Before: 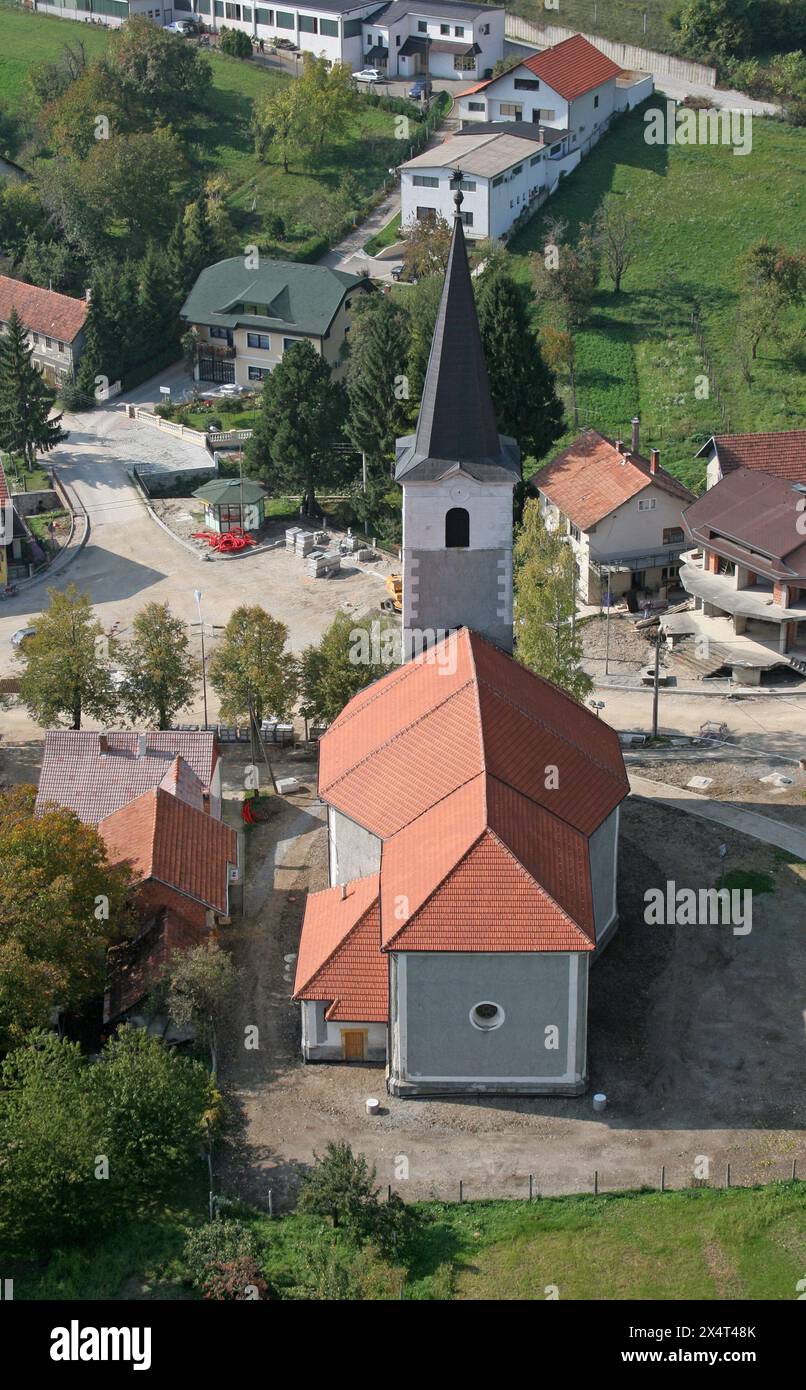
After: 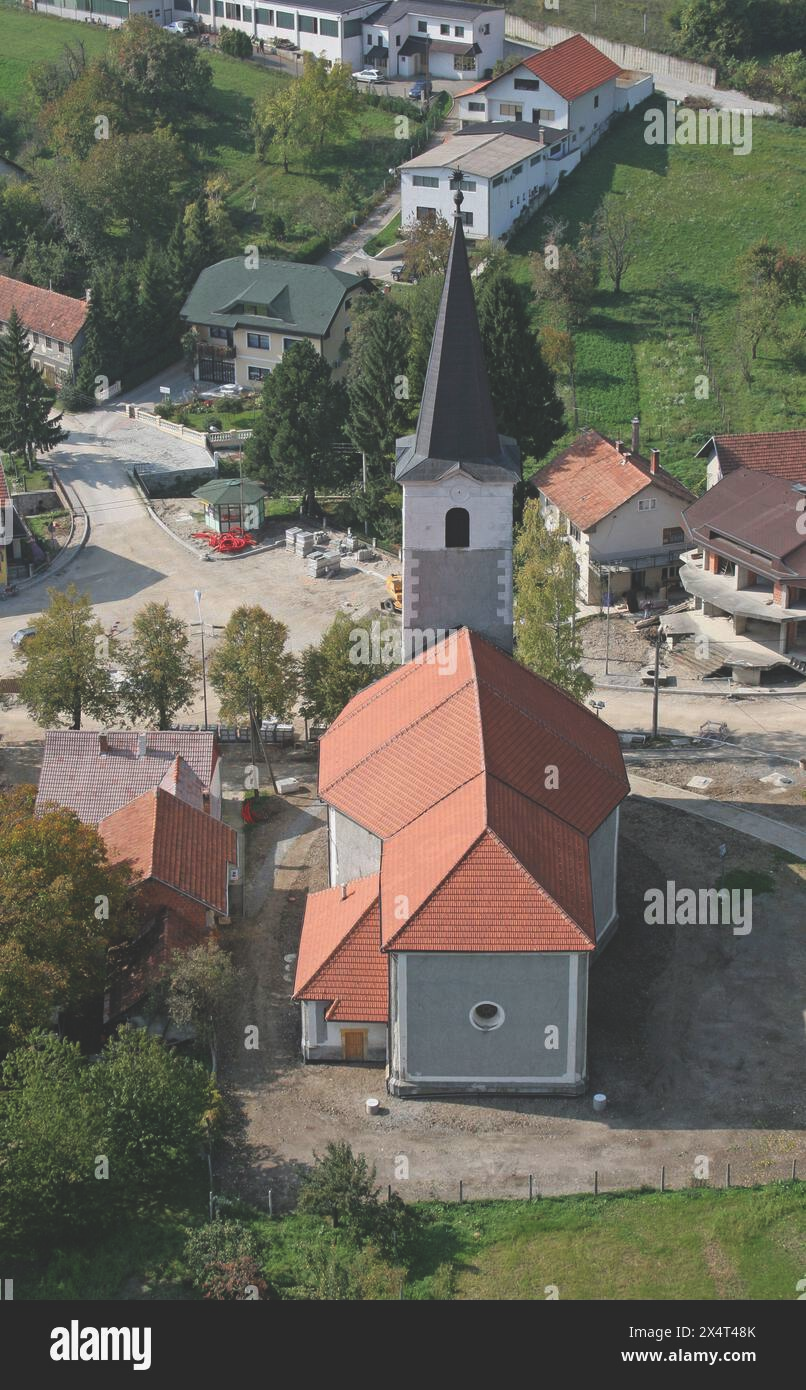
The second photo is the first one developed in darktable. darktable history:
exposure: black level correction -0.025, exposure -0.119 EV, compensate highlight preservation false
